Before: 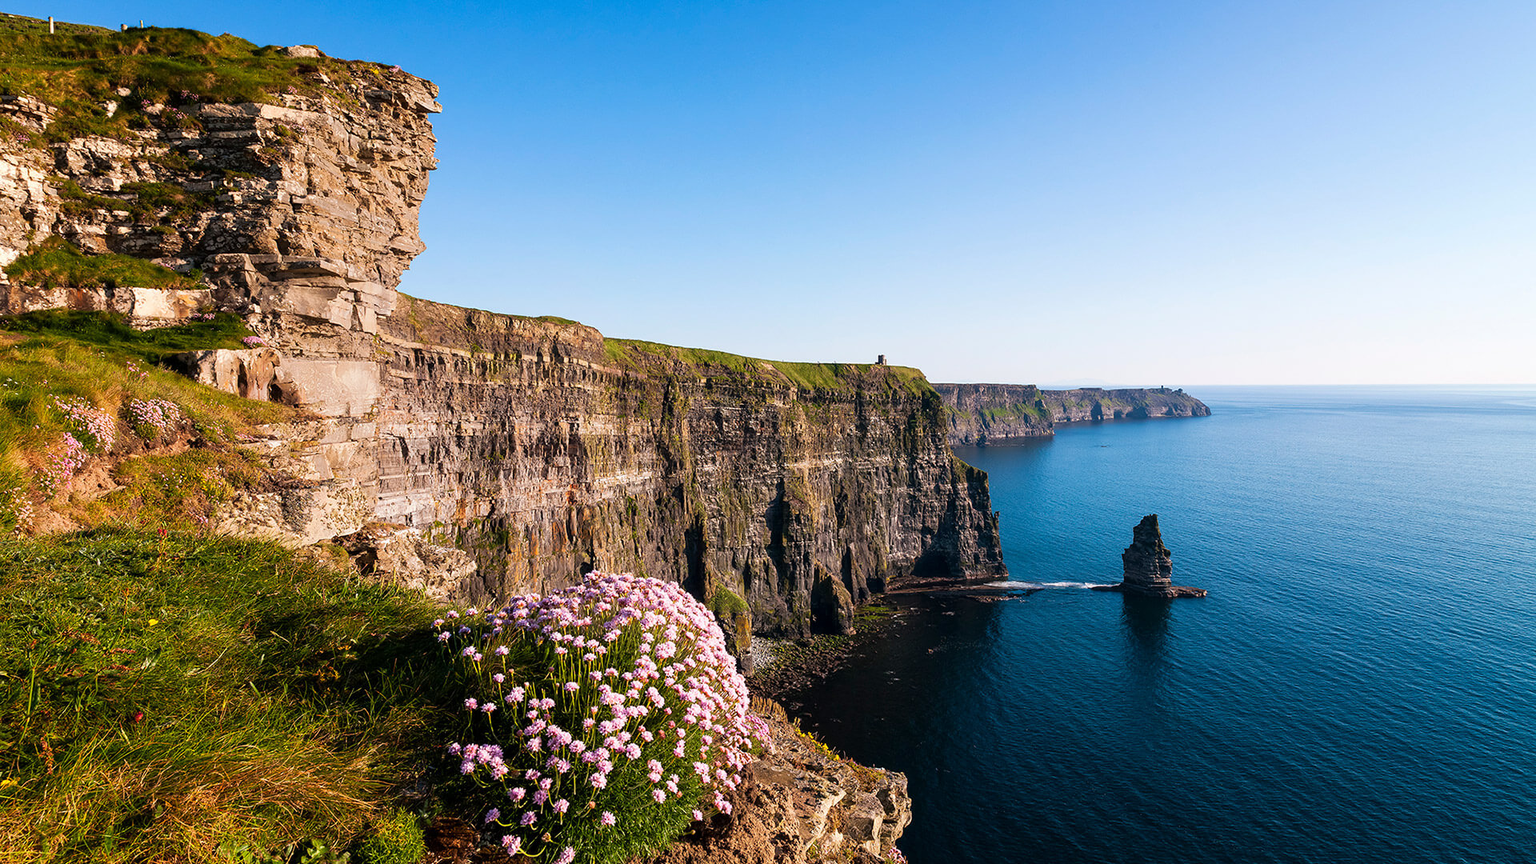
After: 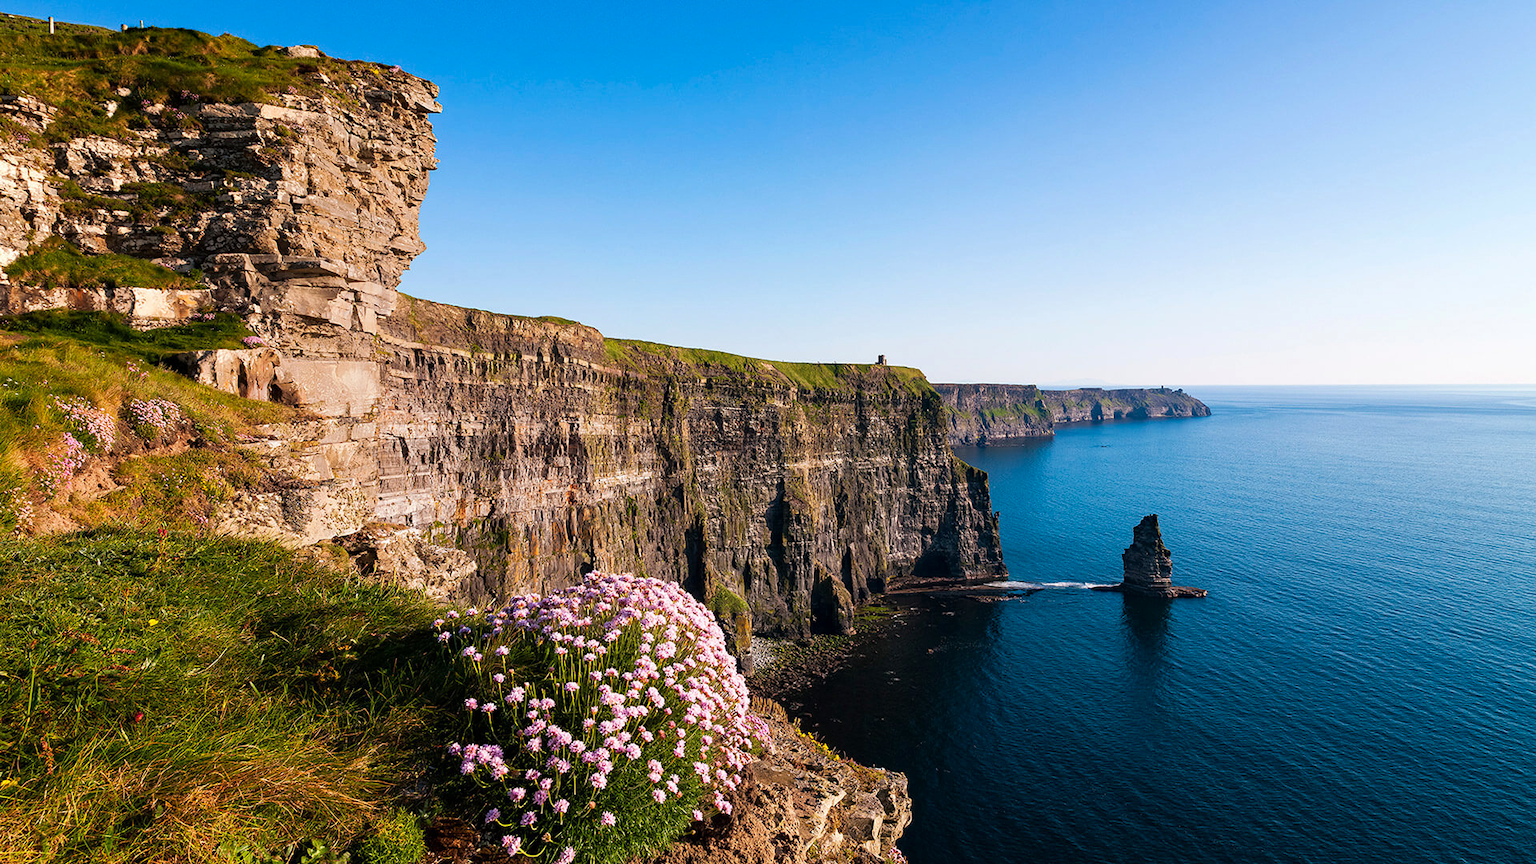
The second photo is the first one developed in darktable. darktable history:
haze removal: strength 0.29, distance 0.249, compatibility mode true, adaptive false
